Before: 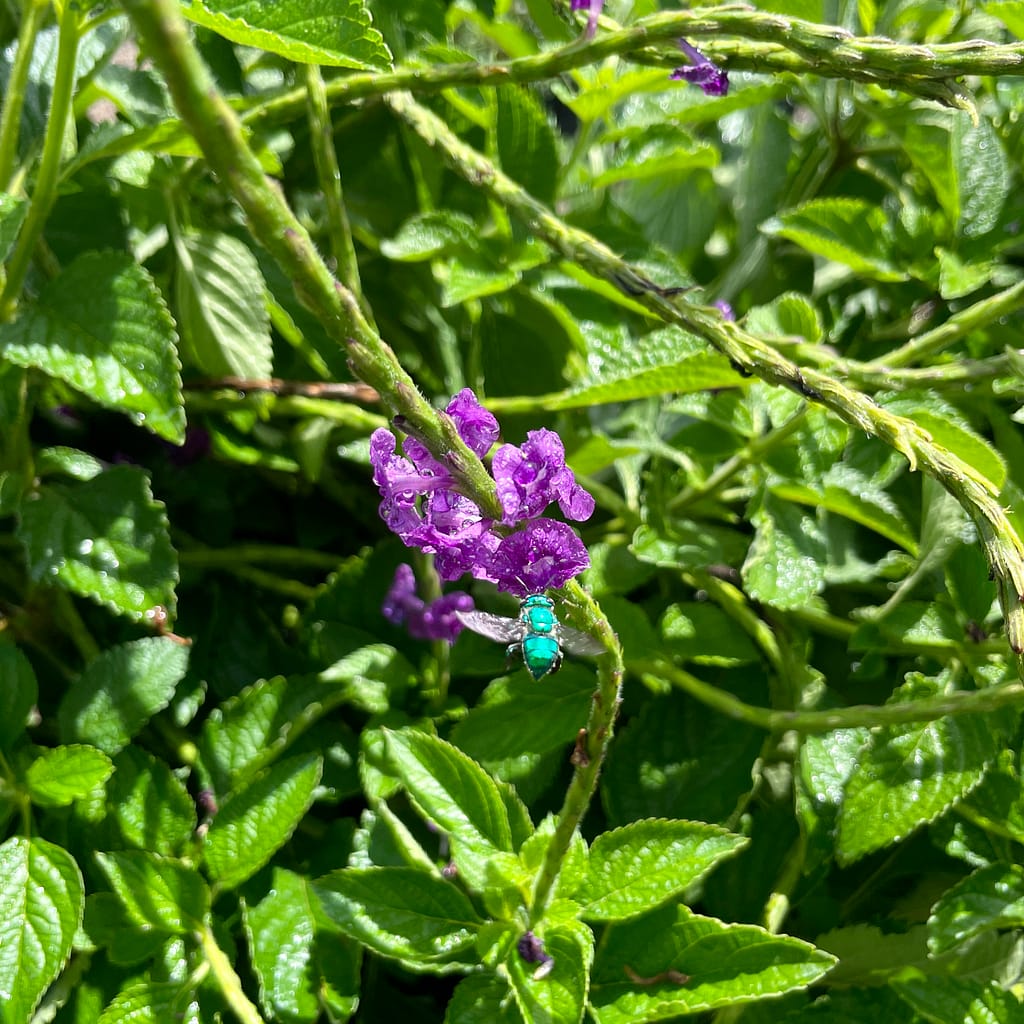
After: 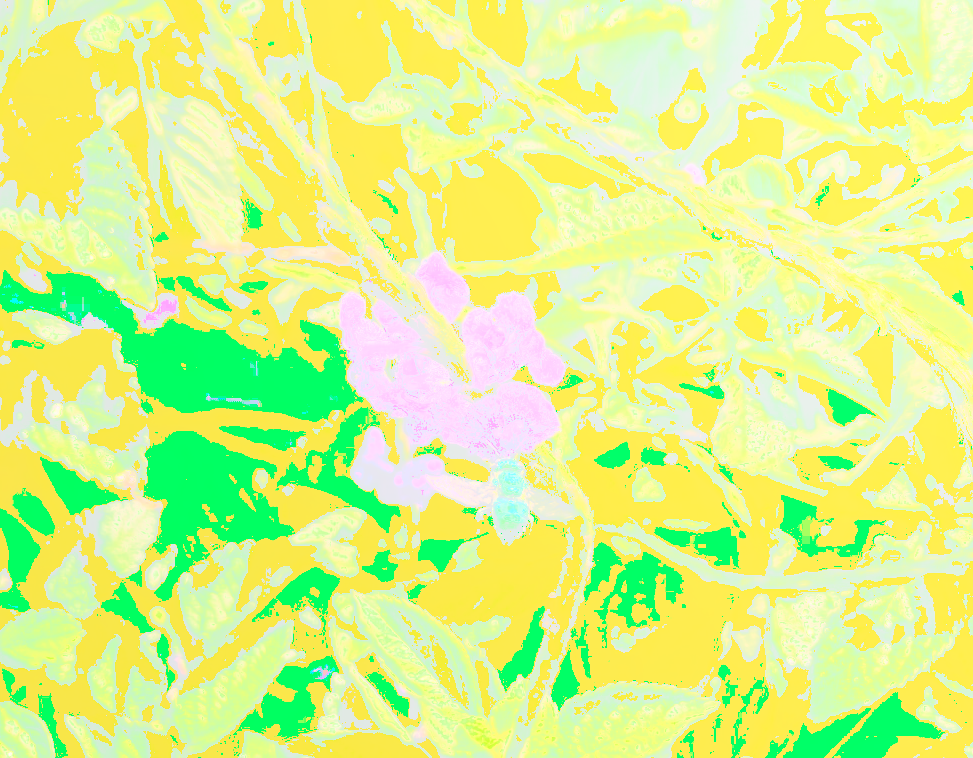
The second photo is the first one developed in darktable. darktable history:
crop and rotate: left 2.991%, top 13.302%, right 1.981%, bottom 12.636%
color correction: highlights a* 10.32, highlights b* 14.66, shadows a* -9.59, shadows b* -15.02
contrast brightness saturation: contrast 0.12, brightness -0.12, saturation 0.2
bloom: size 70%, threshold 25%, strength 70%
tone curve: curves: ch0 [(0, 0) (0.003, 0.43) (0.011, 0.433) (0.025, 0.434) (0.044, 0.436) (0.069, 0.439) (0.1, 0.442) (0.136, 0.446) (0.177, 0.449) (0.224, 0.454) (0.277, 0.462) (0.335, 0.488) (0.399, 0.524) (0.468, 0.566) (0.543, 0.615) (0.623, 0.666) (0.709, 0.718) (0.801, 0.761) (0.898, 0.801) (1, 1)], preserve colors none
exposure: exposure 0 EV, compensate highlight preservation false
local contrast: on, module defaults
